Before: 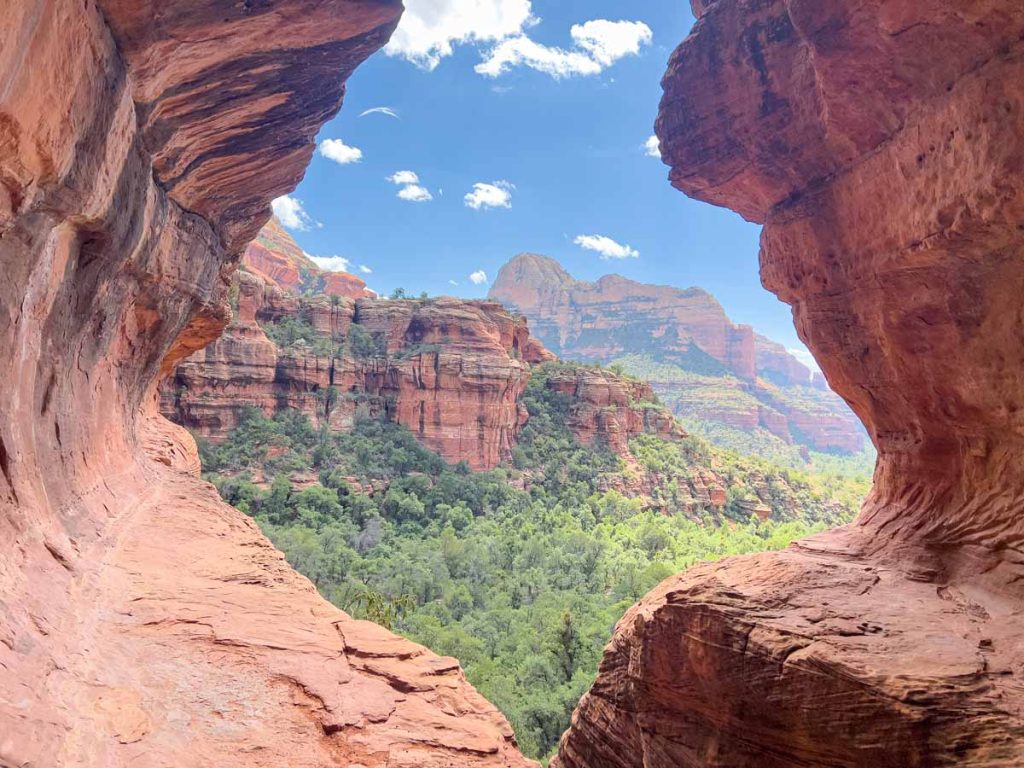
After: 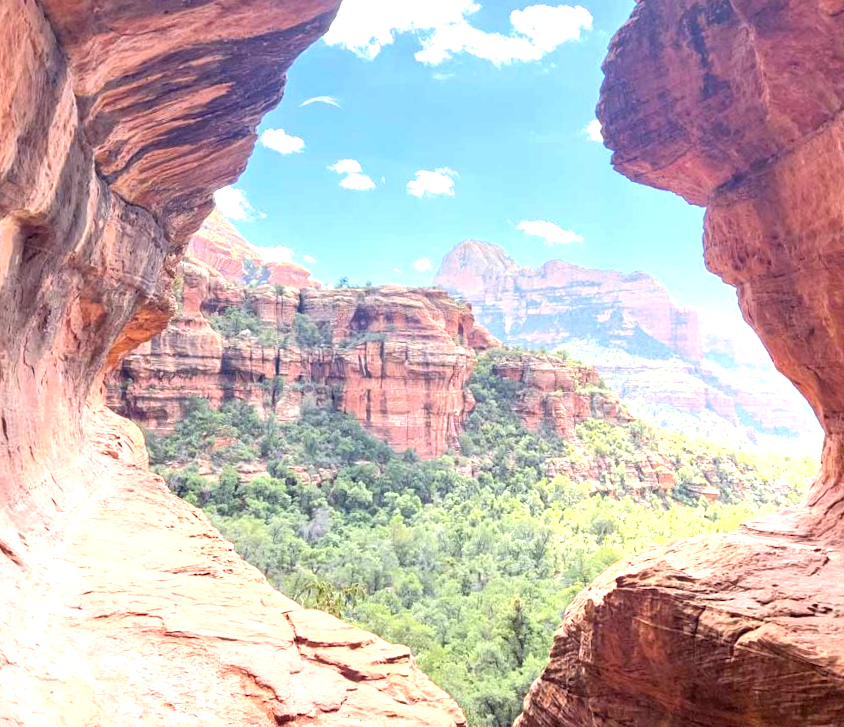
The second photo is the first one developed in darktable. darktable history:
exposure: black level correction 0, exposure 1 EV, compensate exposure bias true, compensate highlight preservation false
crop and rotate: angle 1°, left 4.281%, top 0.642%, right 11.383%, bottom 2.486%
